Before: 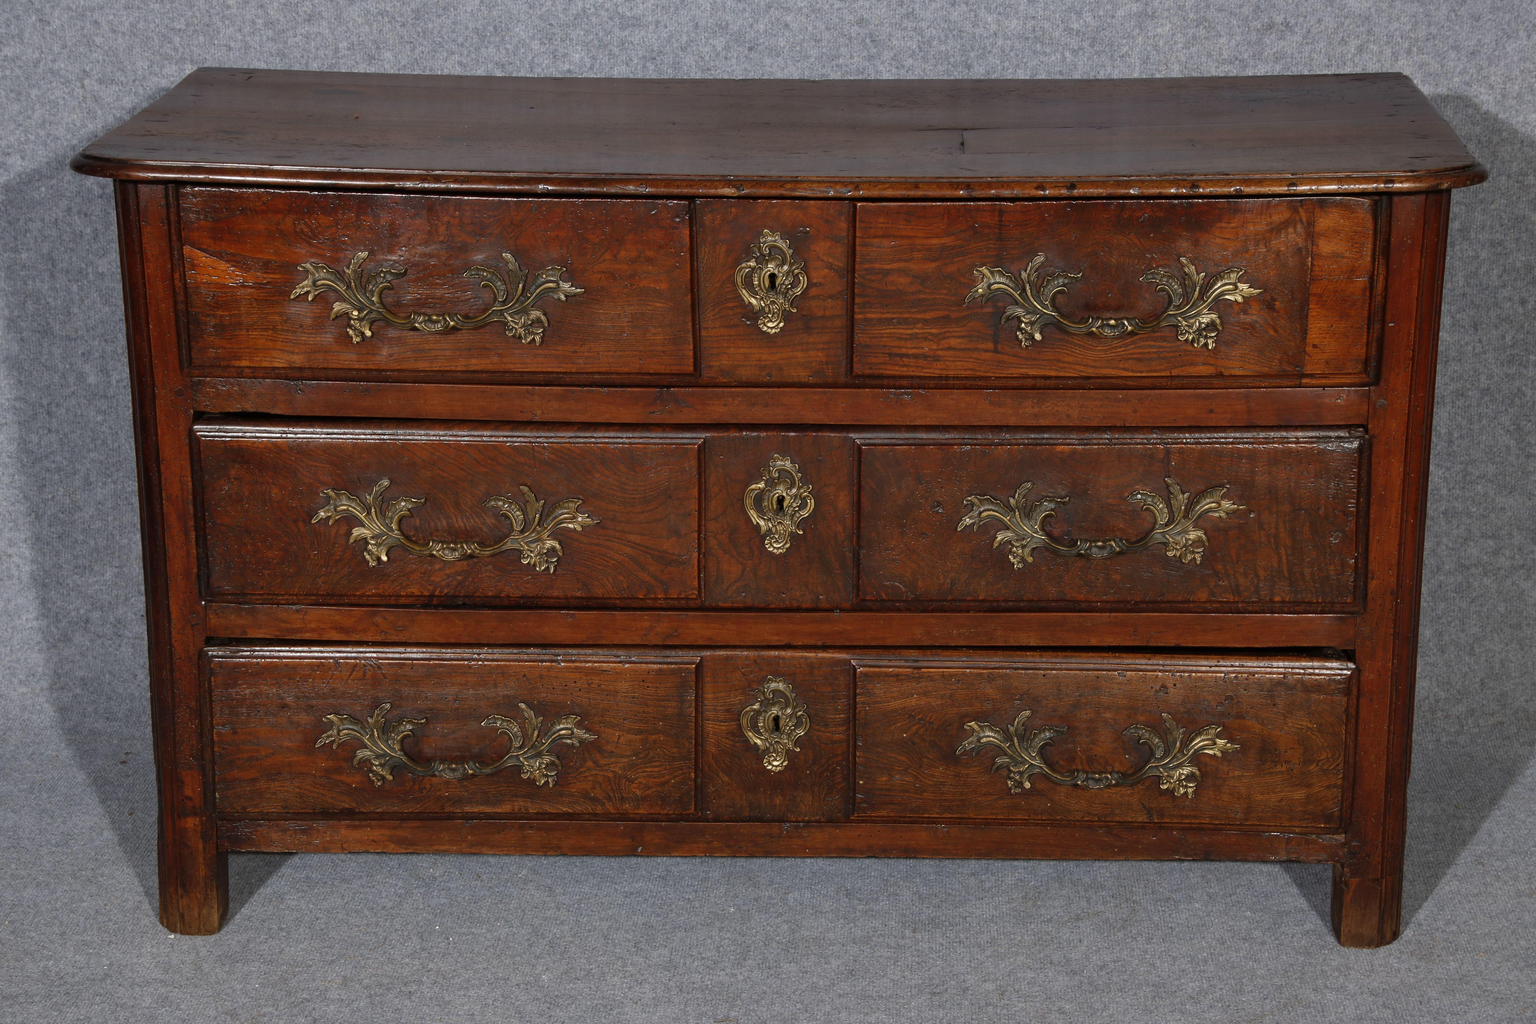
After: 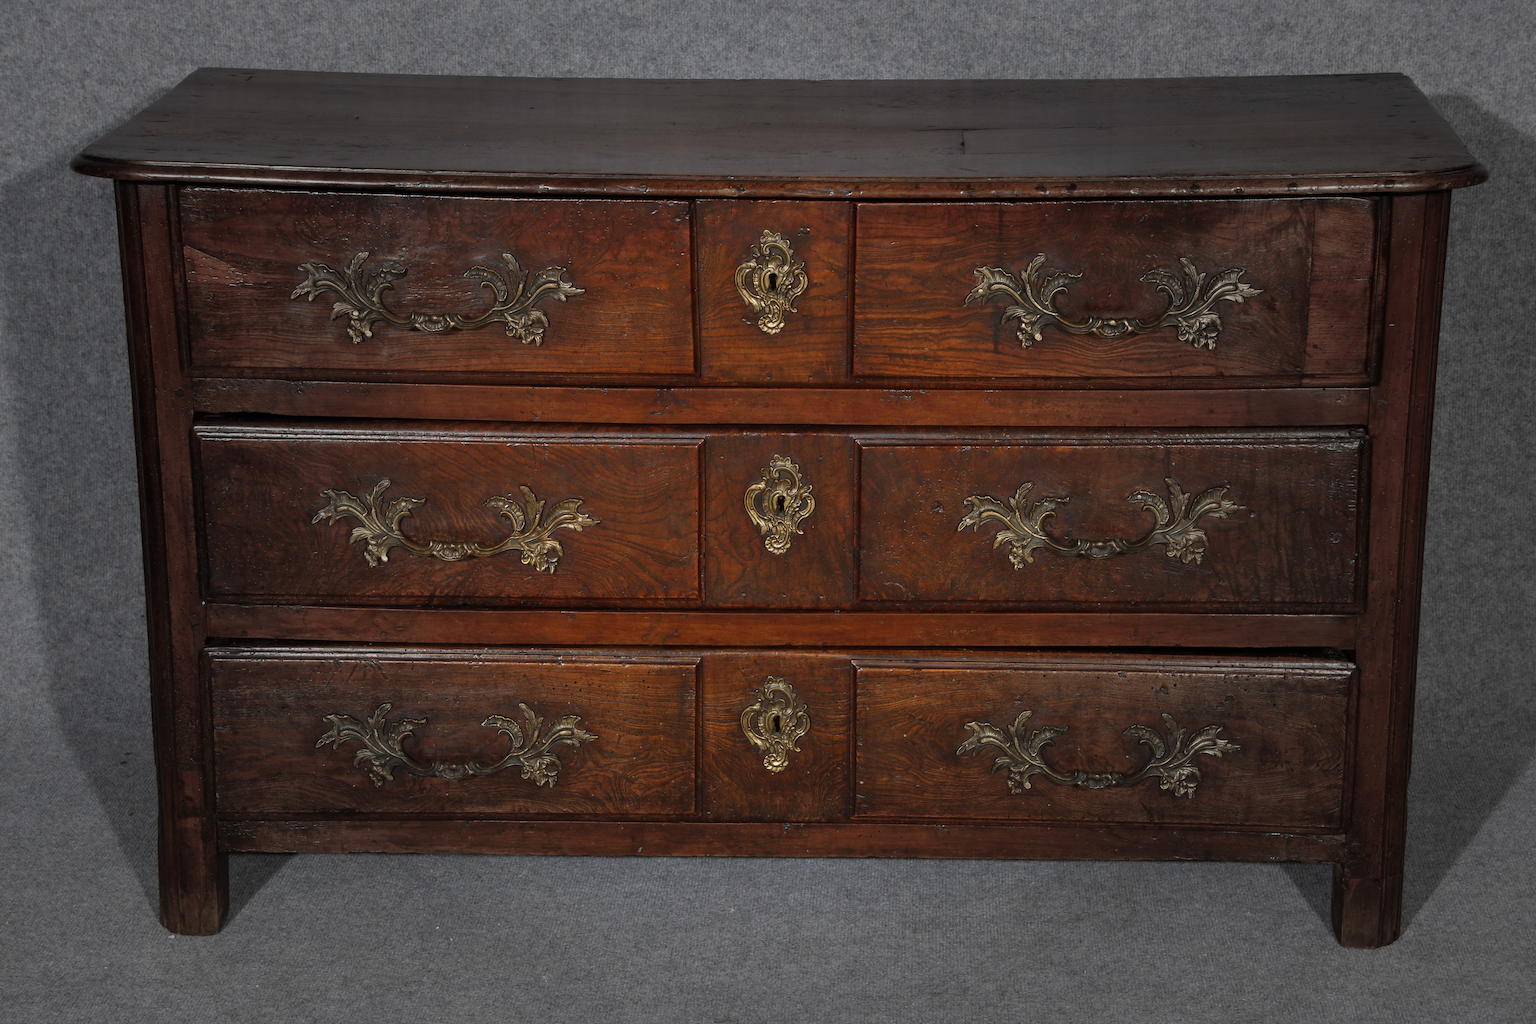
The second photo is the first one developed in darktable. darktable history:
vignetting: fall-off start 31.72%, fall-off radius 34.36%
